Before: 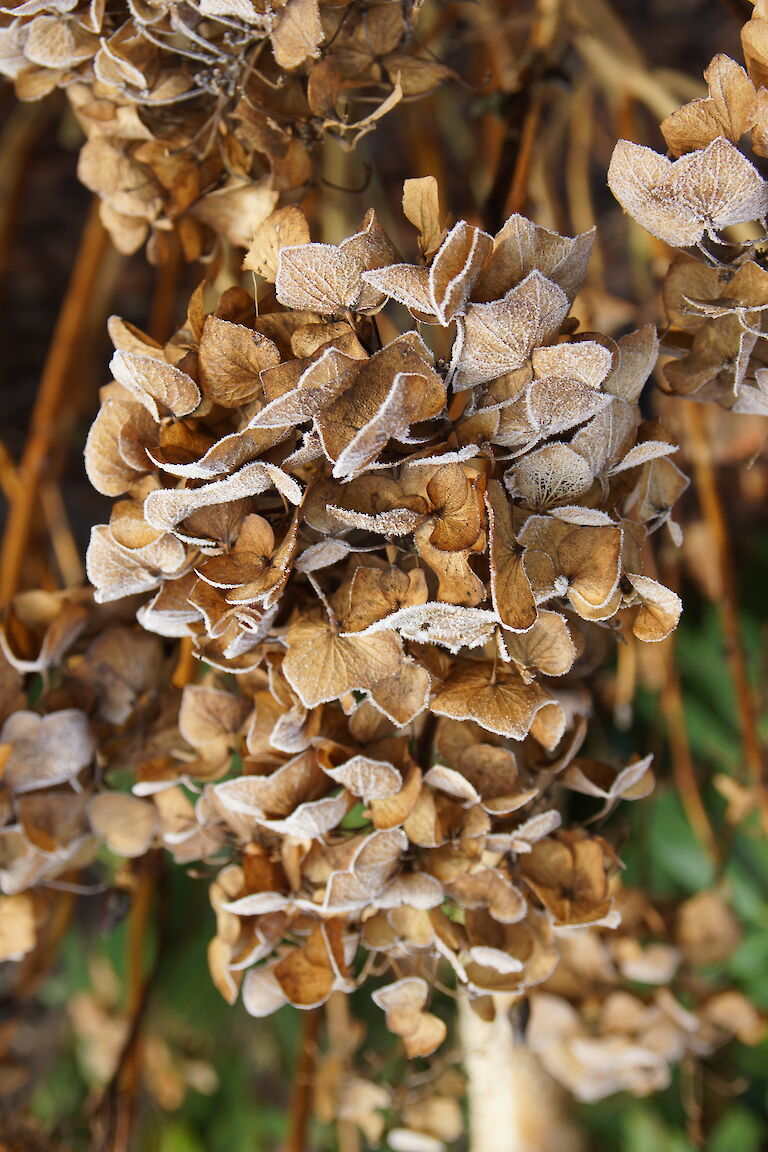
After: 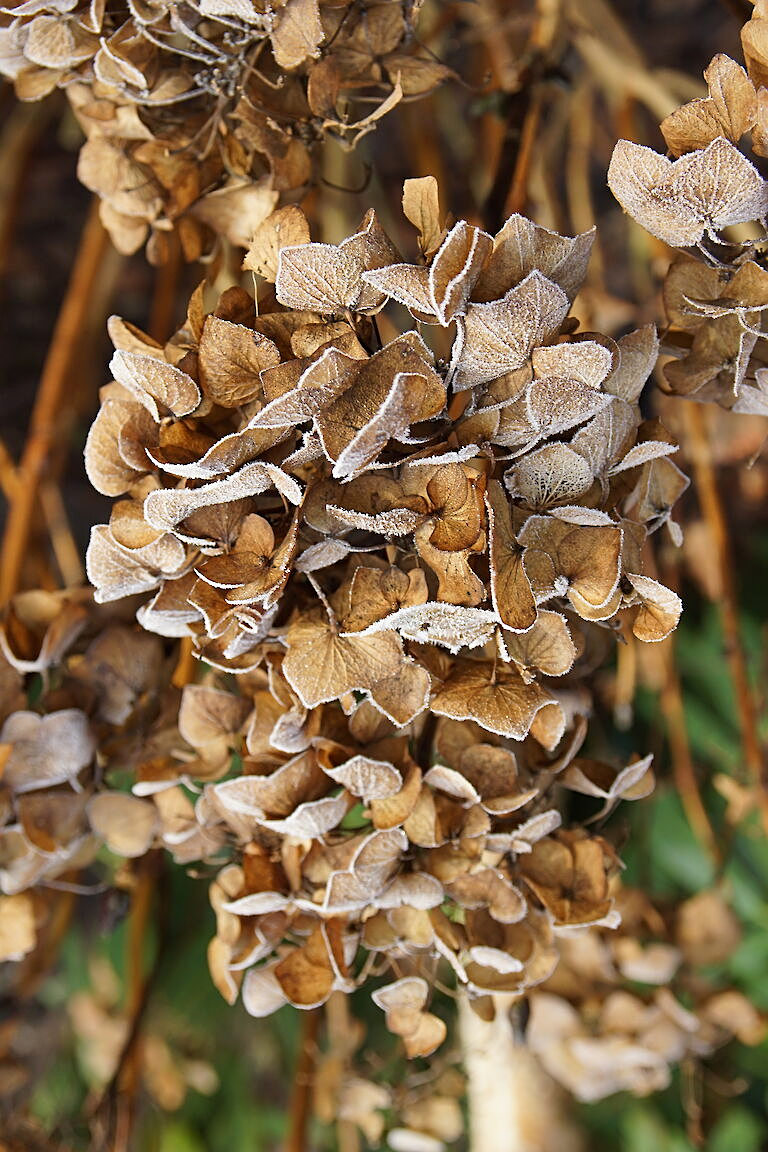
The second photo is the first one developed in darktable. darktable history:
sharpen: on, module defaults
shadows and highlights: shadows 52.61, soften with gaussian
